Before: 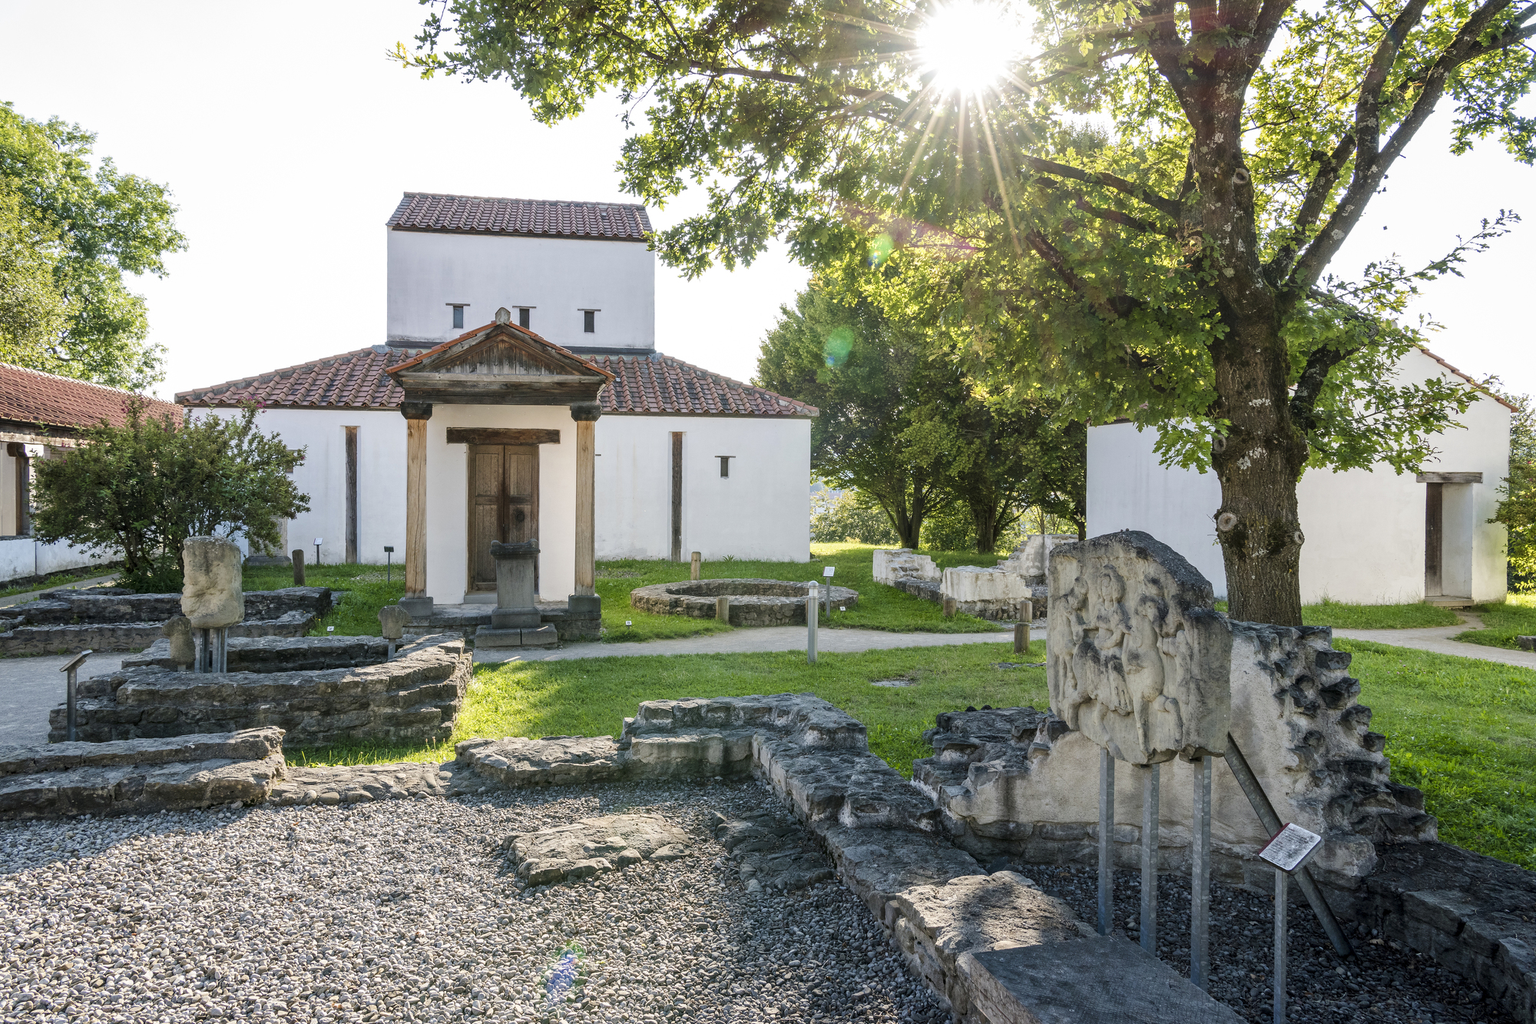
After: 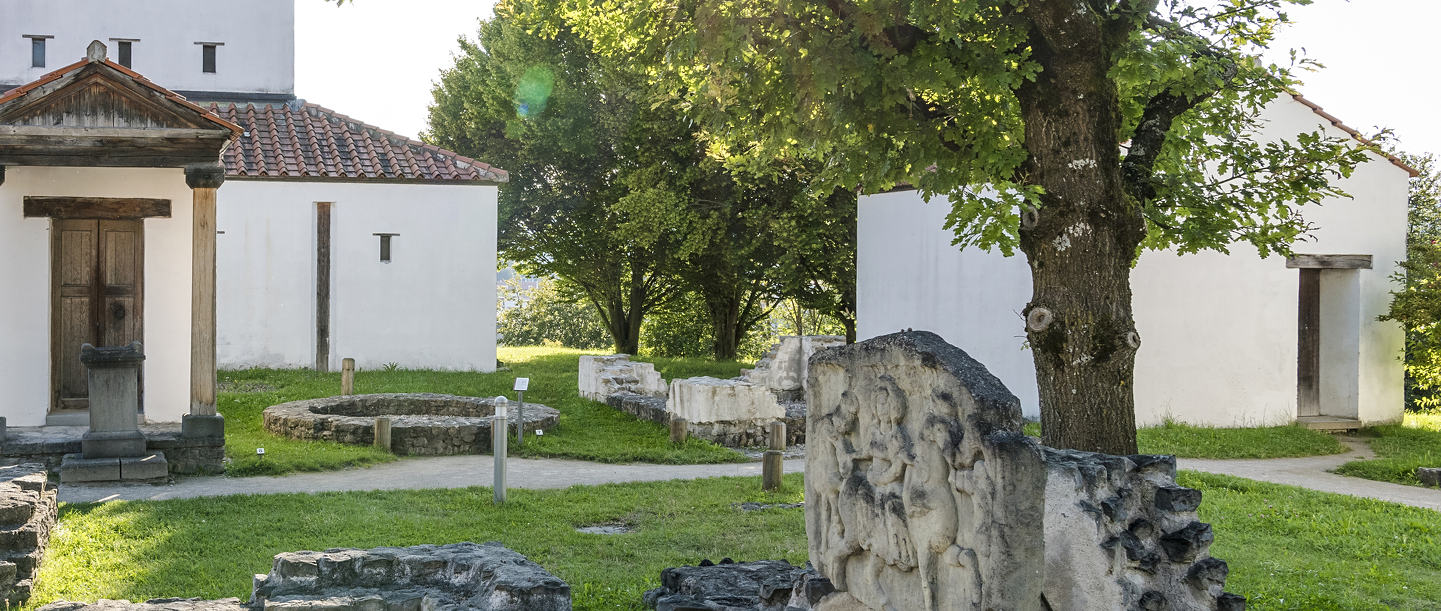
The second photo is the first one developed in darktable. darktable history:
crop and rotate: left 27.938%, top 27.046%, bottom 27.046%
sharpen: amount 0.2
